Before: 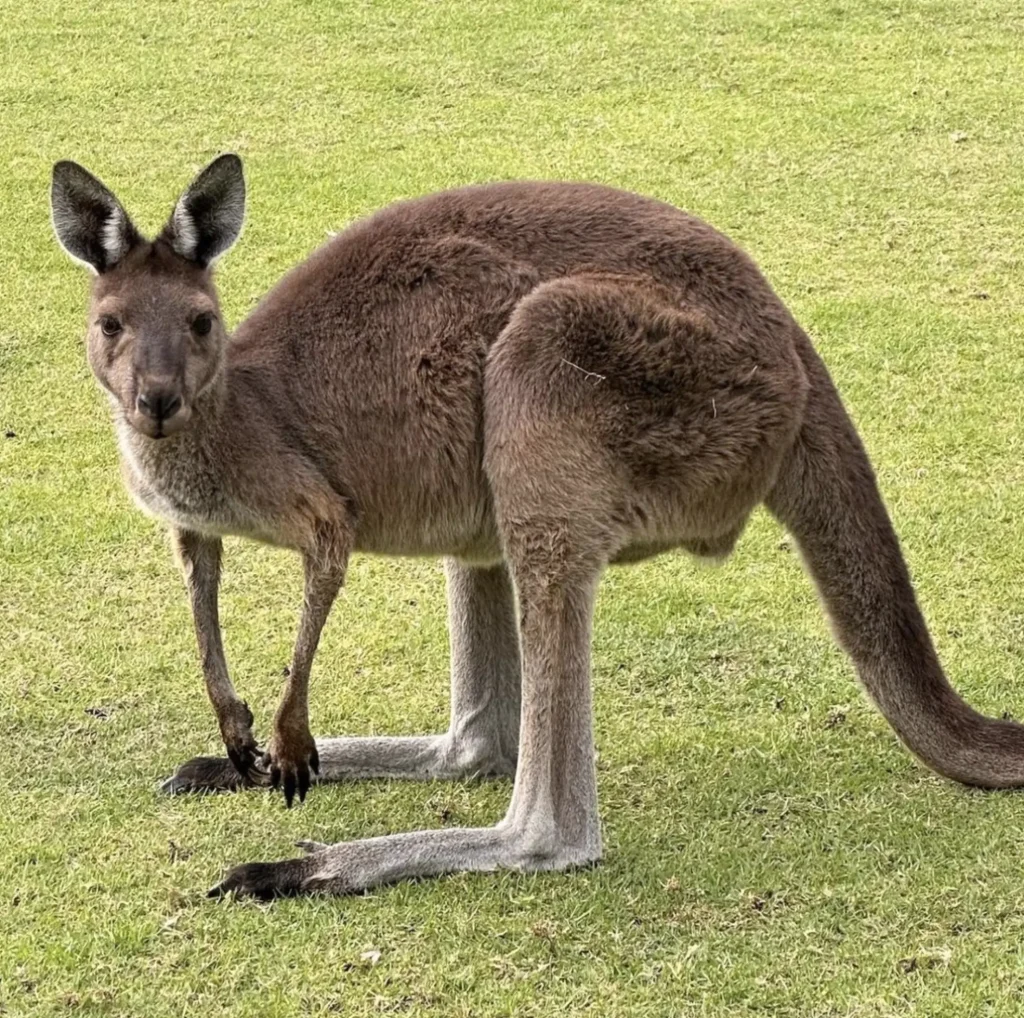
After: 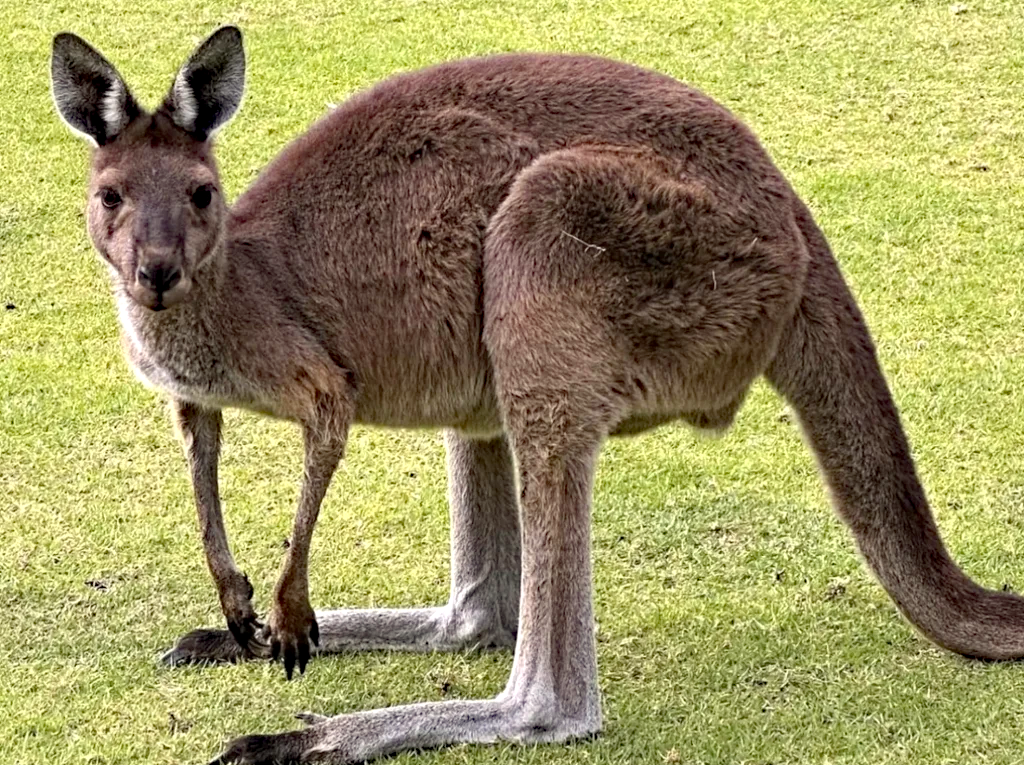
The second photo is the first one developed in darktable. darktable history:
haze removal: strength 0.417, compatibility mode true, adaptive false
exposure: black level correction 0.001, exposure 0.295 EV, compensate highlight preservation false
crop and rotate: top 12.603%, bottom 12.228%
